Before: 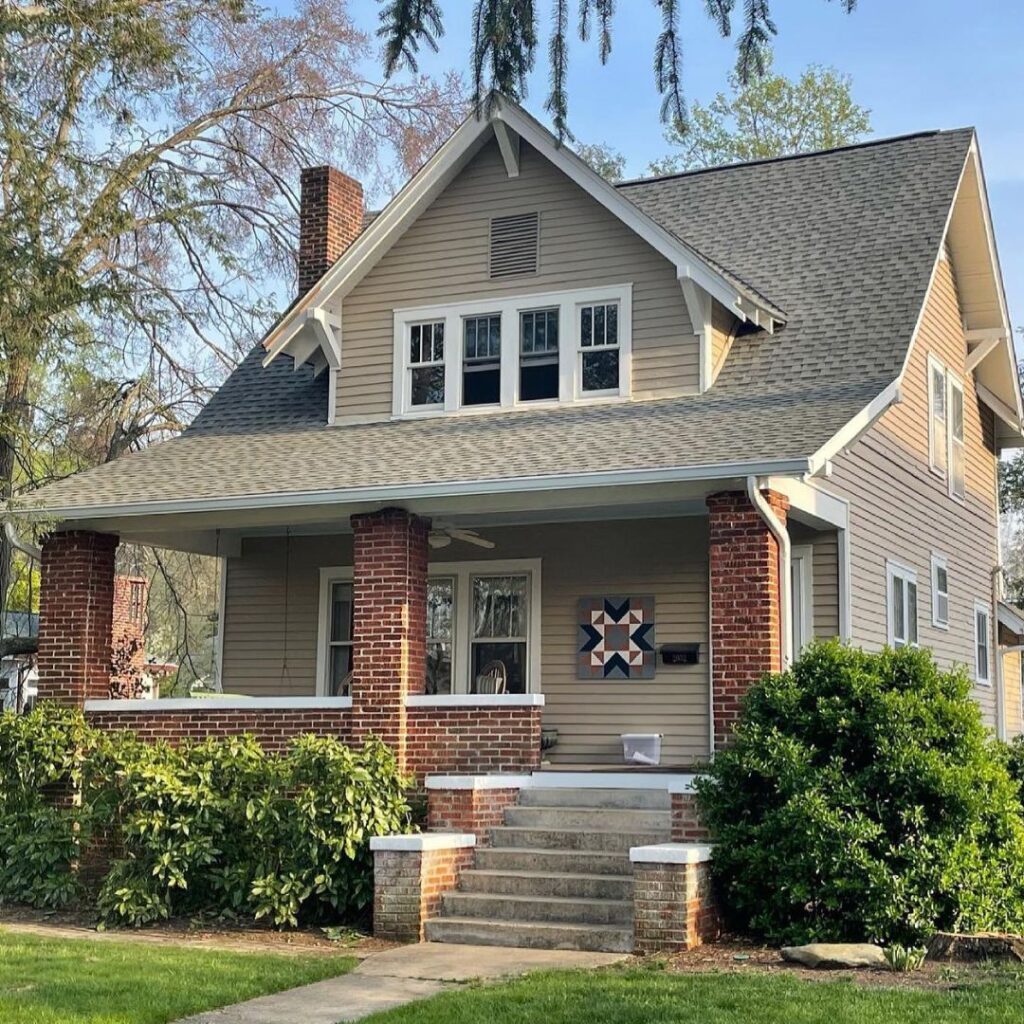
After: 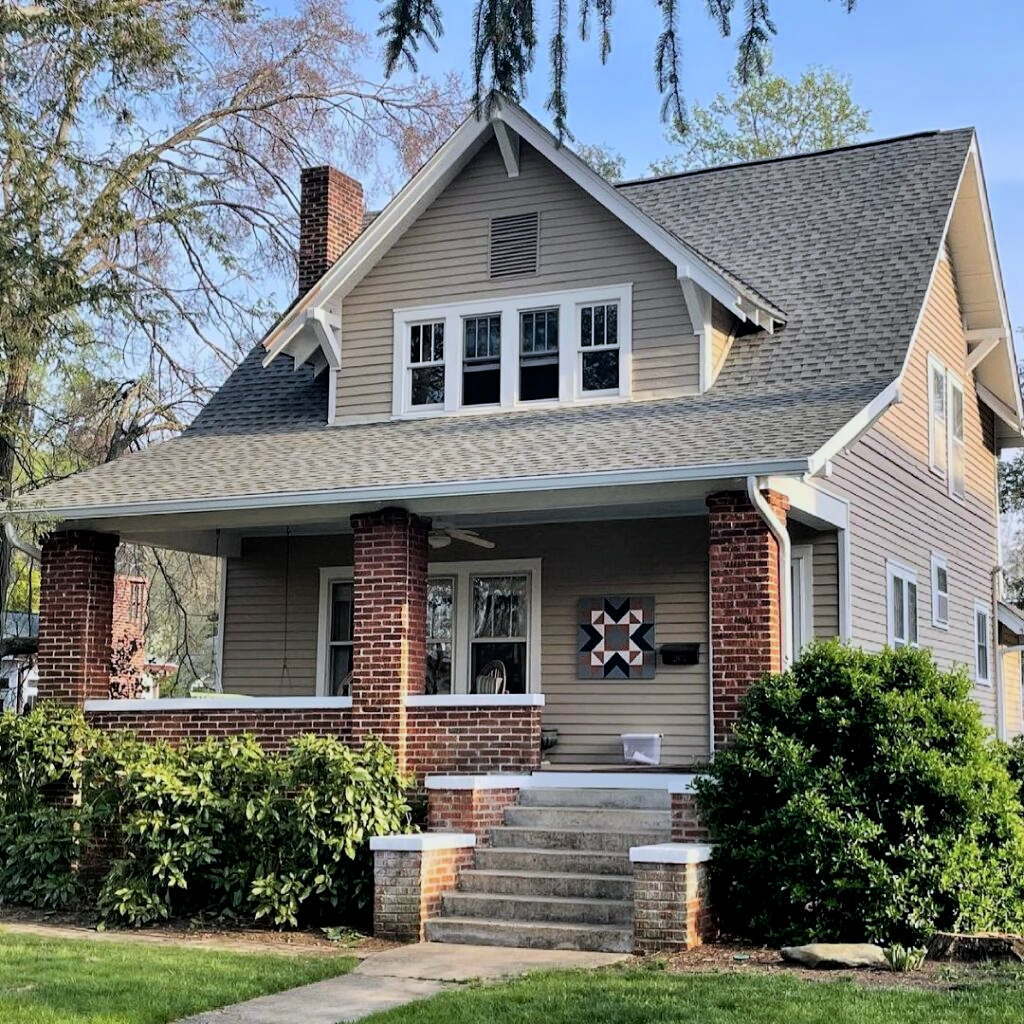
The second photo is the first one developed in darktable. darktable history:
filmic rgb: middle gray luminance 12.95%, black relative exposure -10.09 EV, white relative exposure 3.46 EV, target black luminance 0%, hardness 5.73, latitude 44.91%, contrast 1.232, highlights saturation mix 6.05%, shadows ↔ highlights balance 27.01%, color science v6 (2022)
color calibration: illuminant as shot in camera, x 0.358, y 0.373, temperature 4628.91 K
